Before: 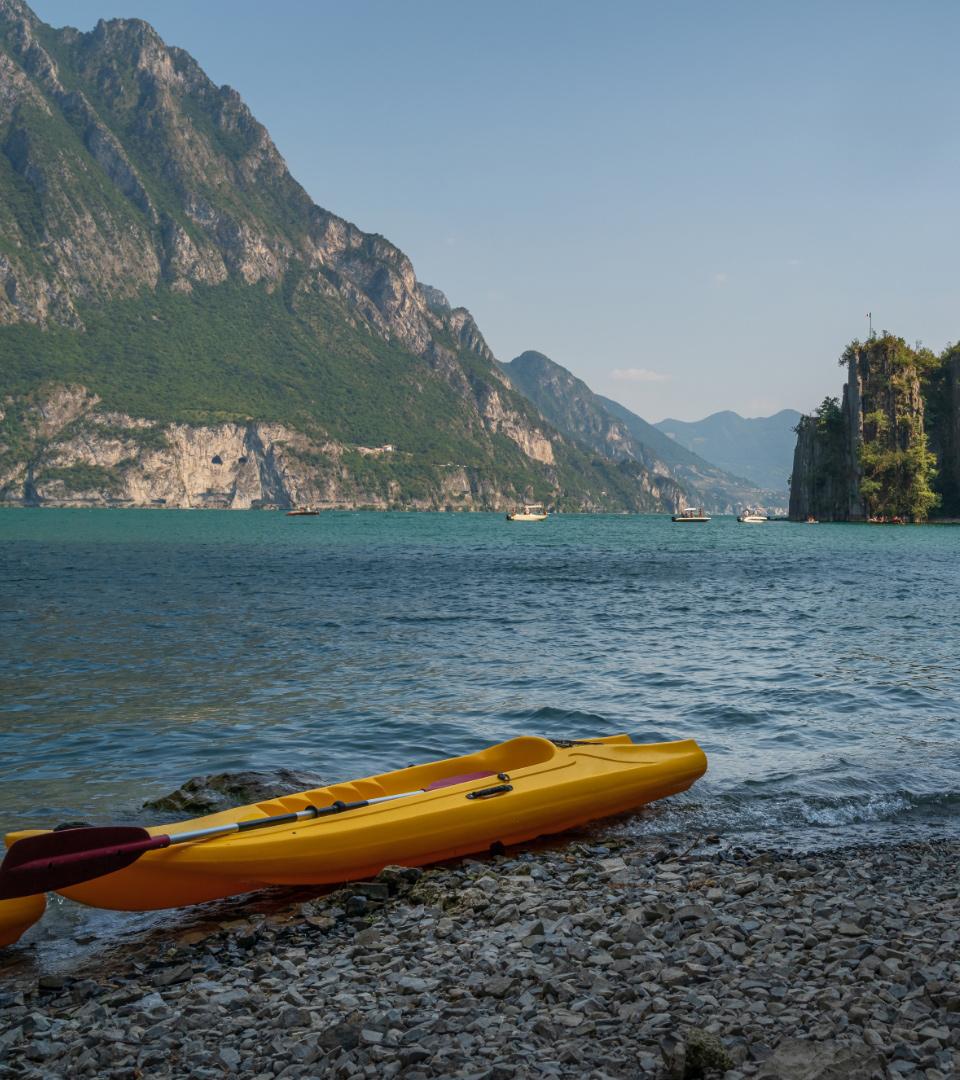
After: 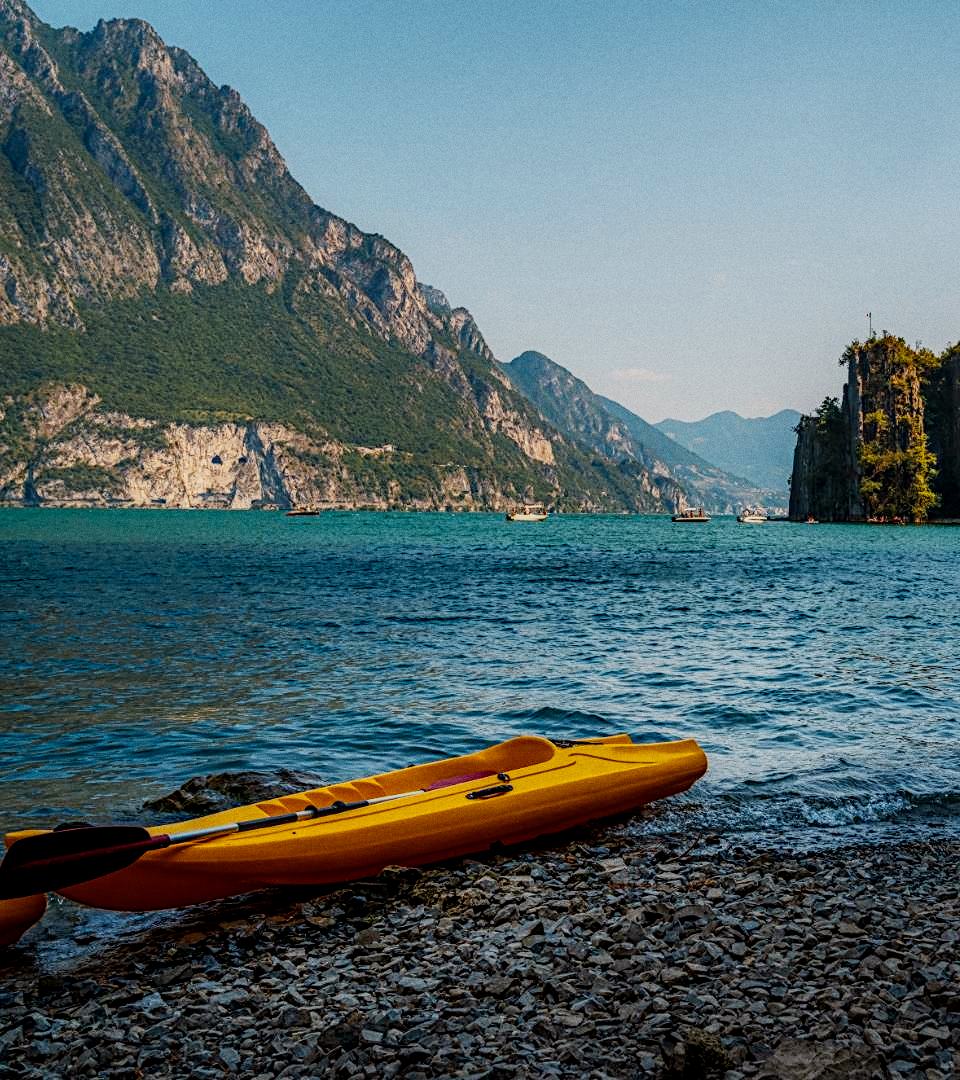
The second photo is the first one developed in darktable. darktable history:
diffuse or sharpen "_builtin_sharpen demosaicing | AA filter": edge sensitivity 1, 1st order anisotropy 100%, 2nd order anisotropy 100%, 3rd order anisotropy 100%, 4th order anisotropy 100%, 1st order speed -25%, 2nd order speed -25%, 3rd order speed -25%, 4th order speed -25%
diffuse or sharpen "bloom 10%": radius span 32, 1st order speed 50%, 2nd order speed 50%, 3rd order speed 50%, 4th order speed 50% | blend: blend mode normal, opacity 10%; mask: uniform (no mask)
grain "film": coarseness 0.09 ISO
color balance rgb: shadows lift › chroma 2%, shadows lift › hue 50°, power › hue 60°, highlights gain › chroma 1%, highlights gain › hue 60°, global offset › luminance 0.25%, global vibrance 30%
sigmoid: contrast 1.8, skew -0.2, preserve hue 0%, red attenuation 0.1, red rotation 0.035, green attenuation 0.1, green rotation -0.017, blue attenuation 0.15, blue rotation -0.052, base primaries Rec2020
color equalizer: saturation › orange 1.04, saturation › green 0.92, saturation › blue 1.05, hue › red 2.4, hue › yellow -4.8, hue › green 2.4, brightness › red 0.927, brightness › orange 1.04, brightness › yellow 1.04, brightness › green 0.9, brightness › cyan 0.953, brightness › blue 0.92, brightness › lavender 0.98, brightness › magenta 0.98 | blend: blend mode normal, opacity 100%; mask: uniform (no mask)
rgb primaries: red hue 0.035, red purity 1.1, green hue 0.017, blue hue -0.087, blue purity 1.1
local contrast: on, module defaults
contrast equalizer: y [[0.5, 0.486, 0.447, 0.446, 0.489, 0.5], [0.5 ×6], [0.5 ×6], [0 ×6], [0 ×6]]
